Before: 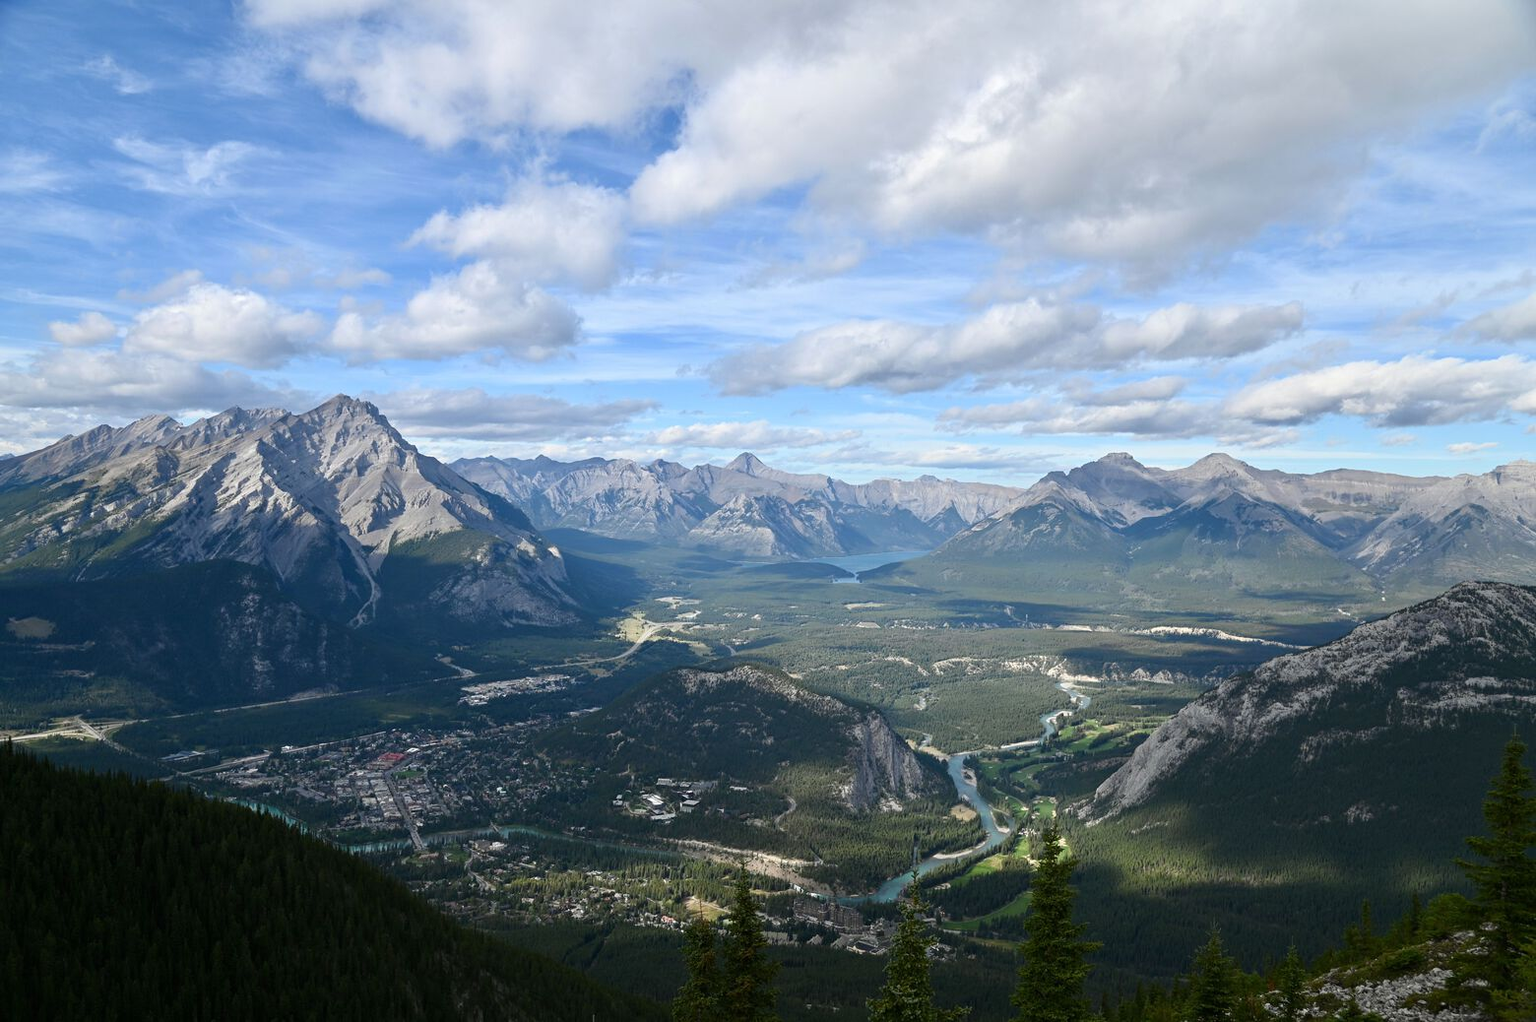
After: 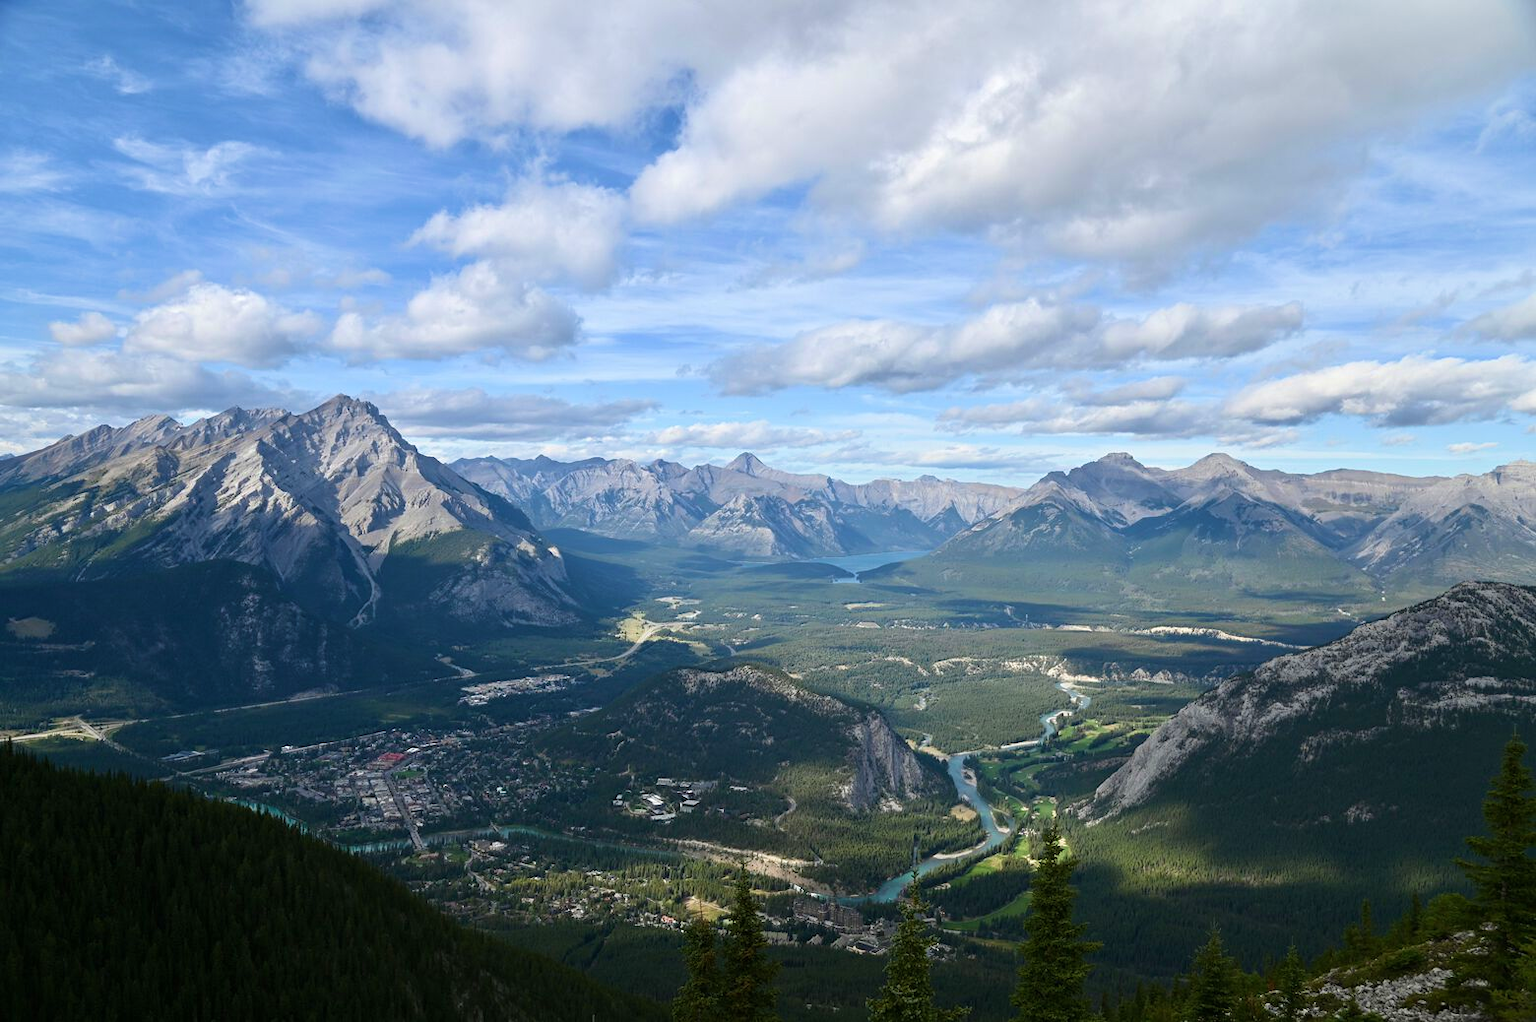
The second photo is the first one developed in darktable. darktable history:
velvia: on, module defaults
tone equalizer: on, module defaults
